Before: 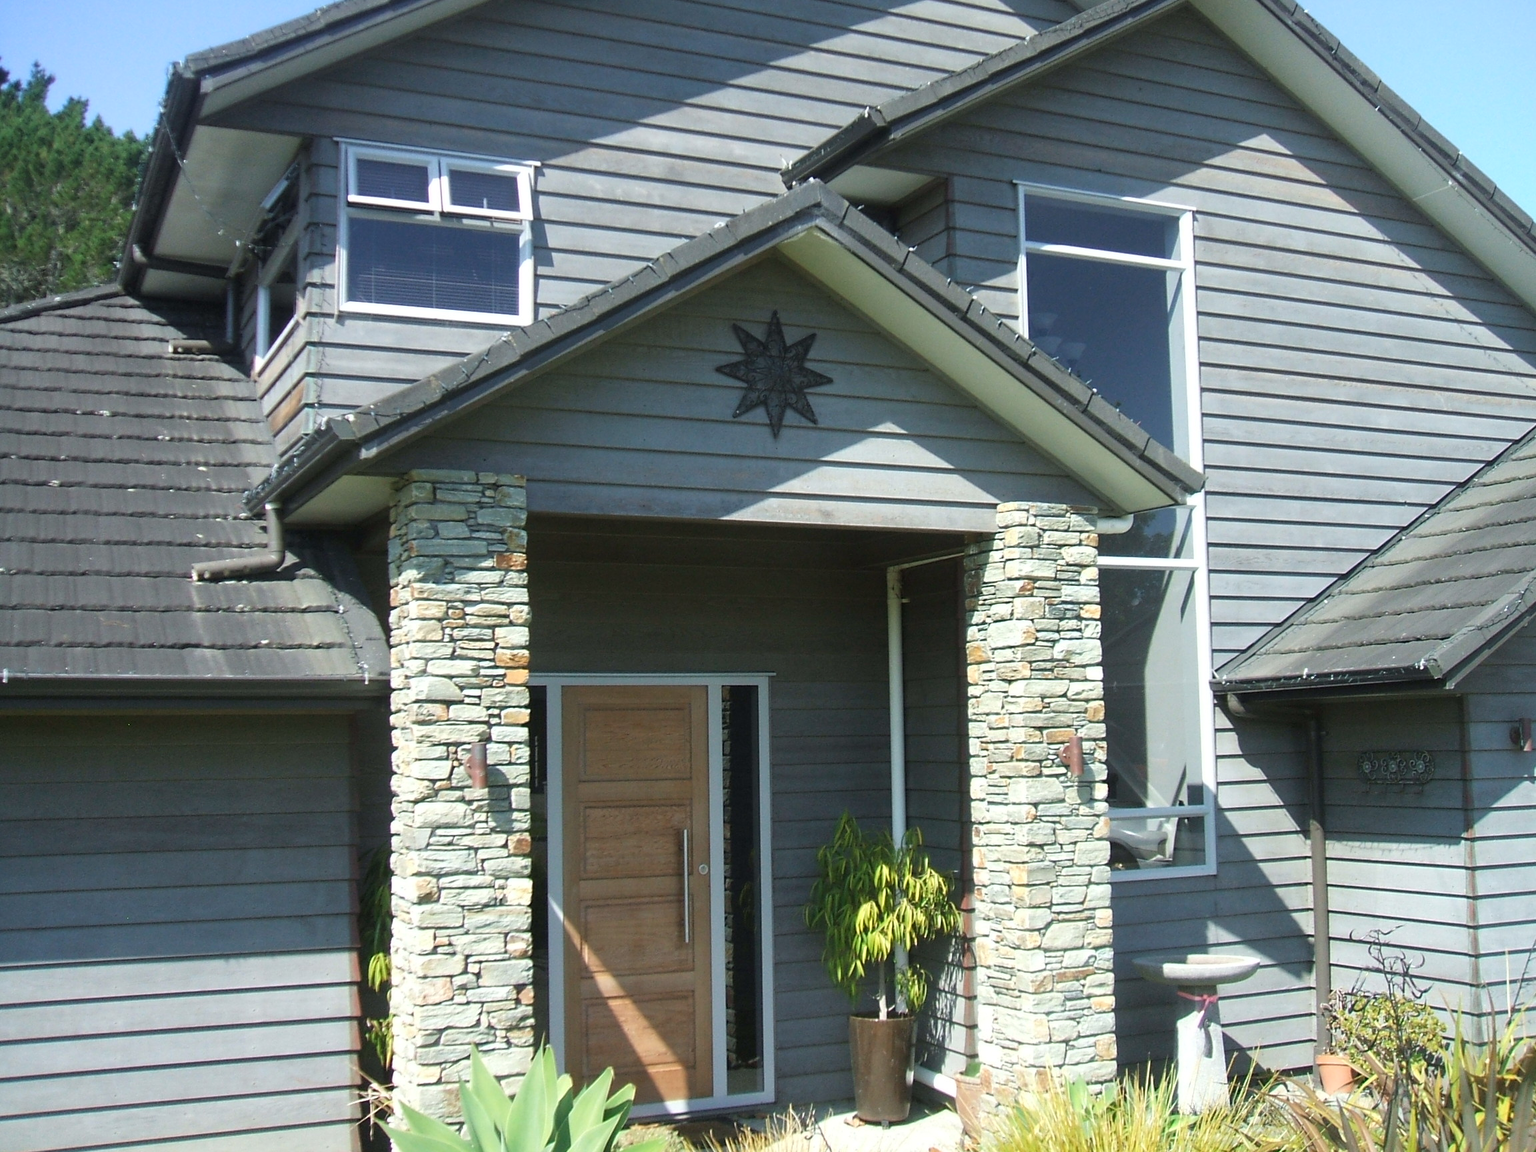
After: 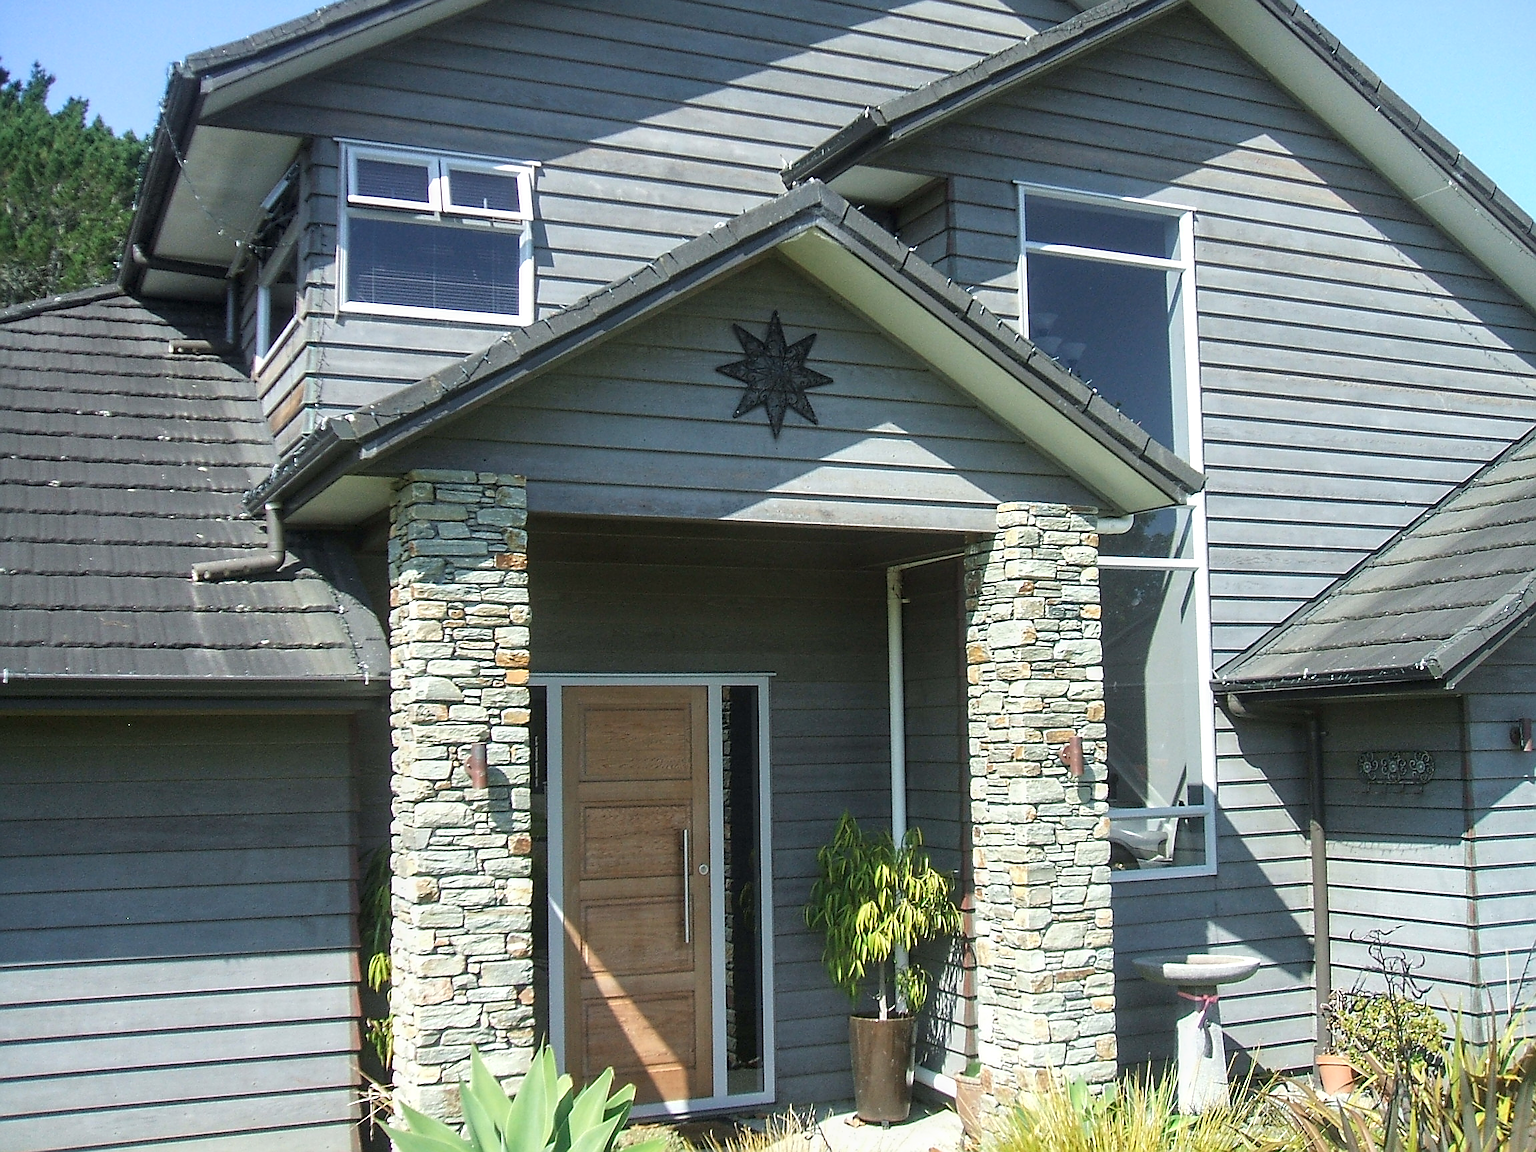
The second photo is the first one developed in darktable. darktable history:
sharpen: radius 1.4, amount 1.25, threshold 0.7
local contrast: on, module defaults
